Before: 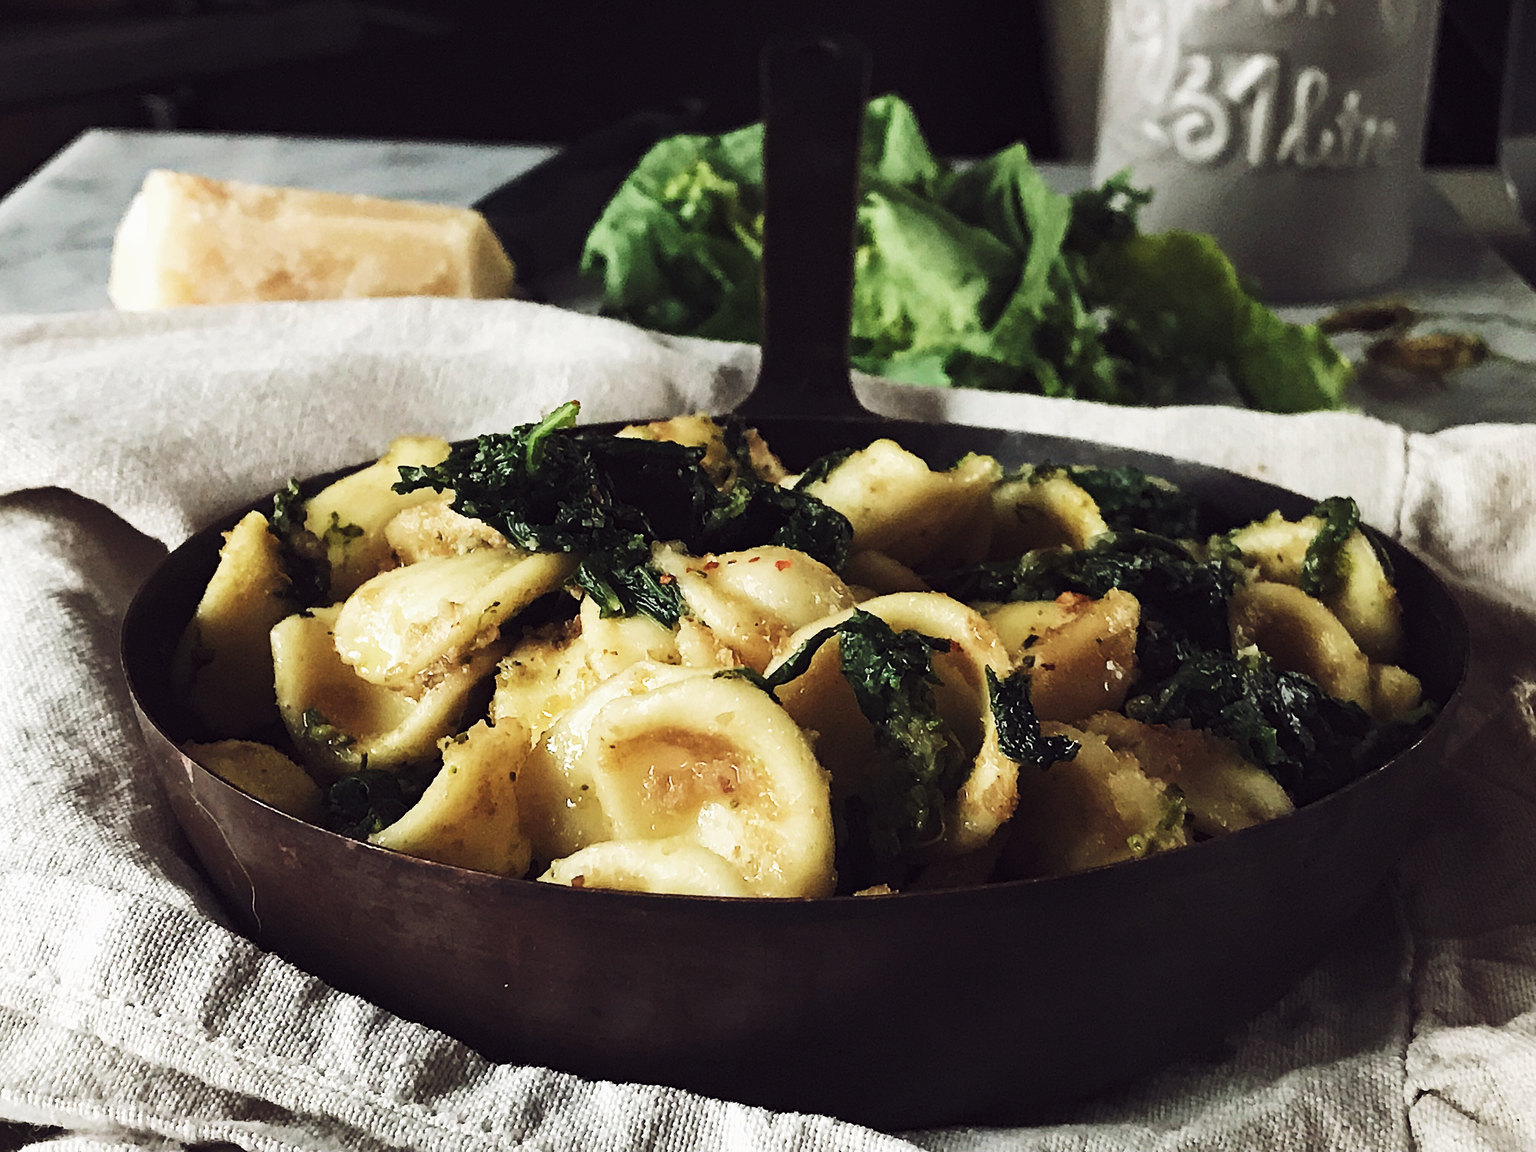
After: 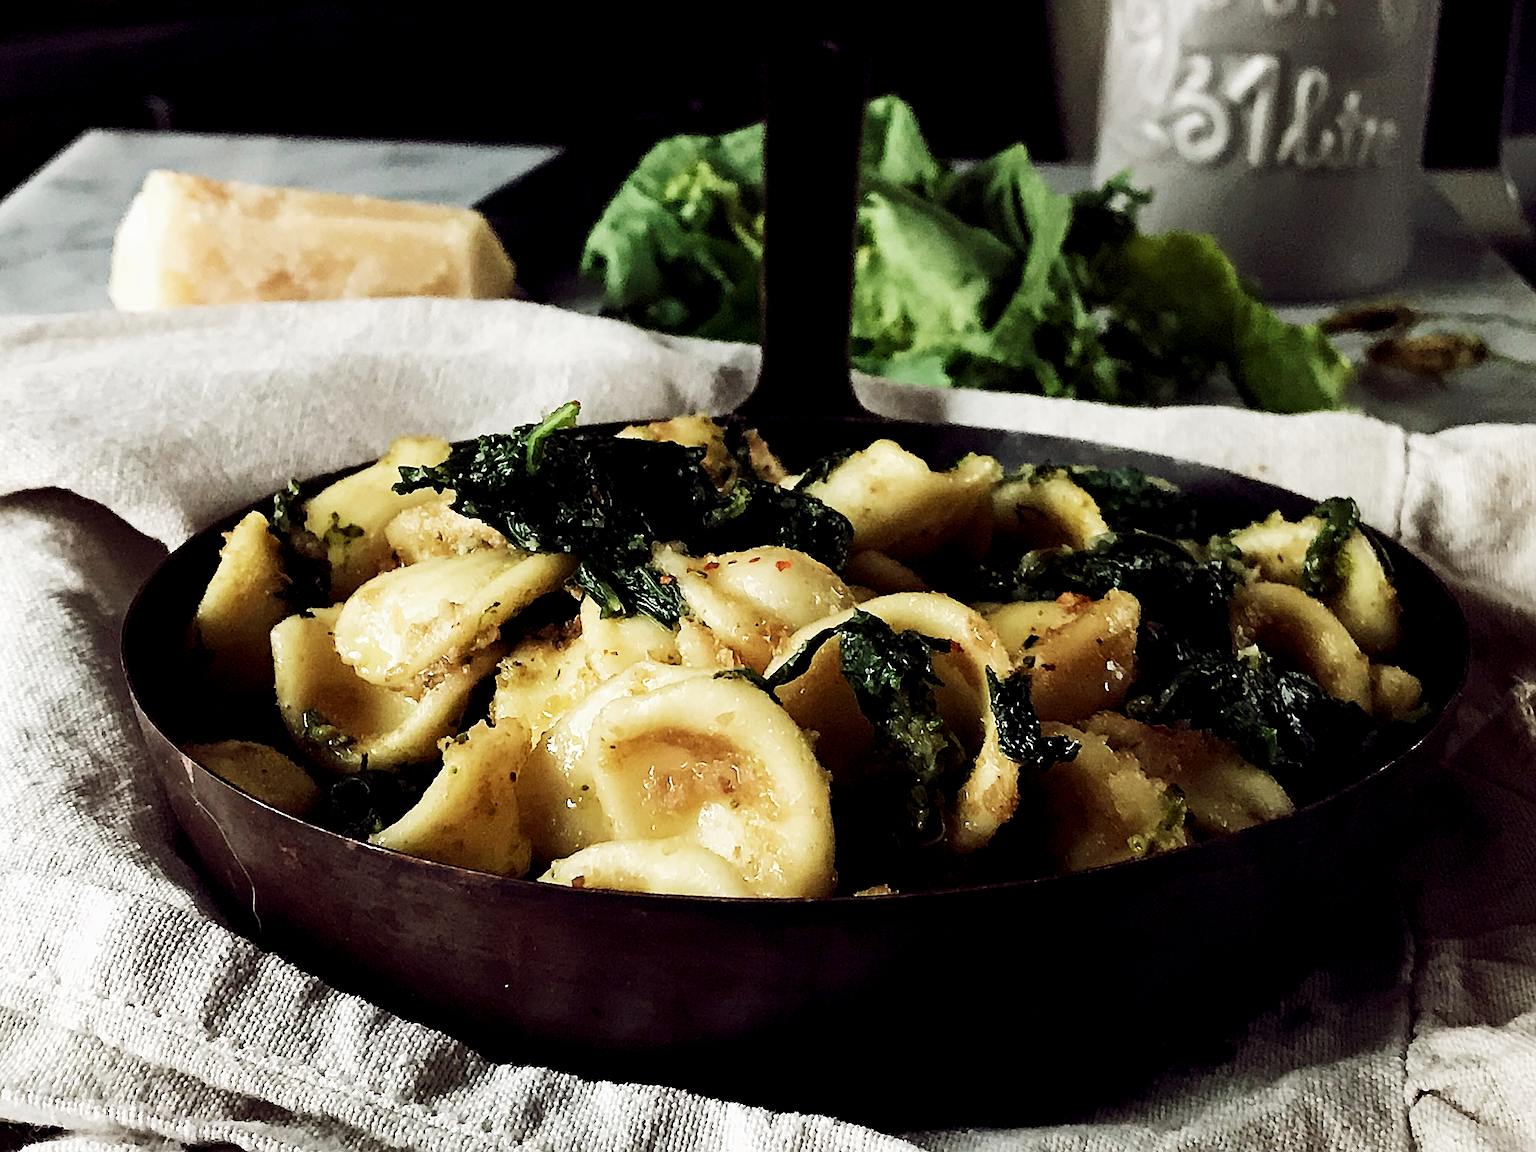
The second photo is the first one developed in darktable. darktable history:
exposure: black level correction 0.011, compensate highlight preservation false
sharpen: amount 0.575
